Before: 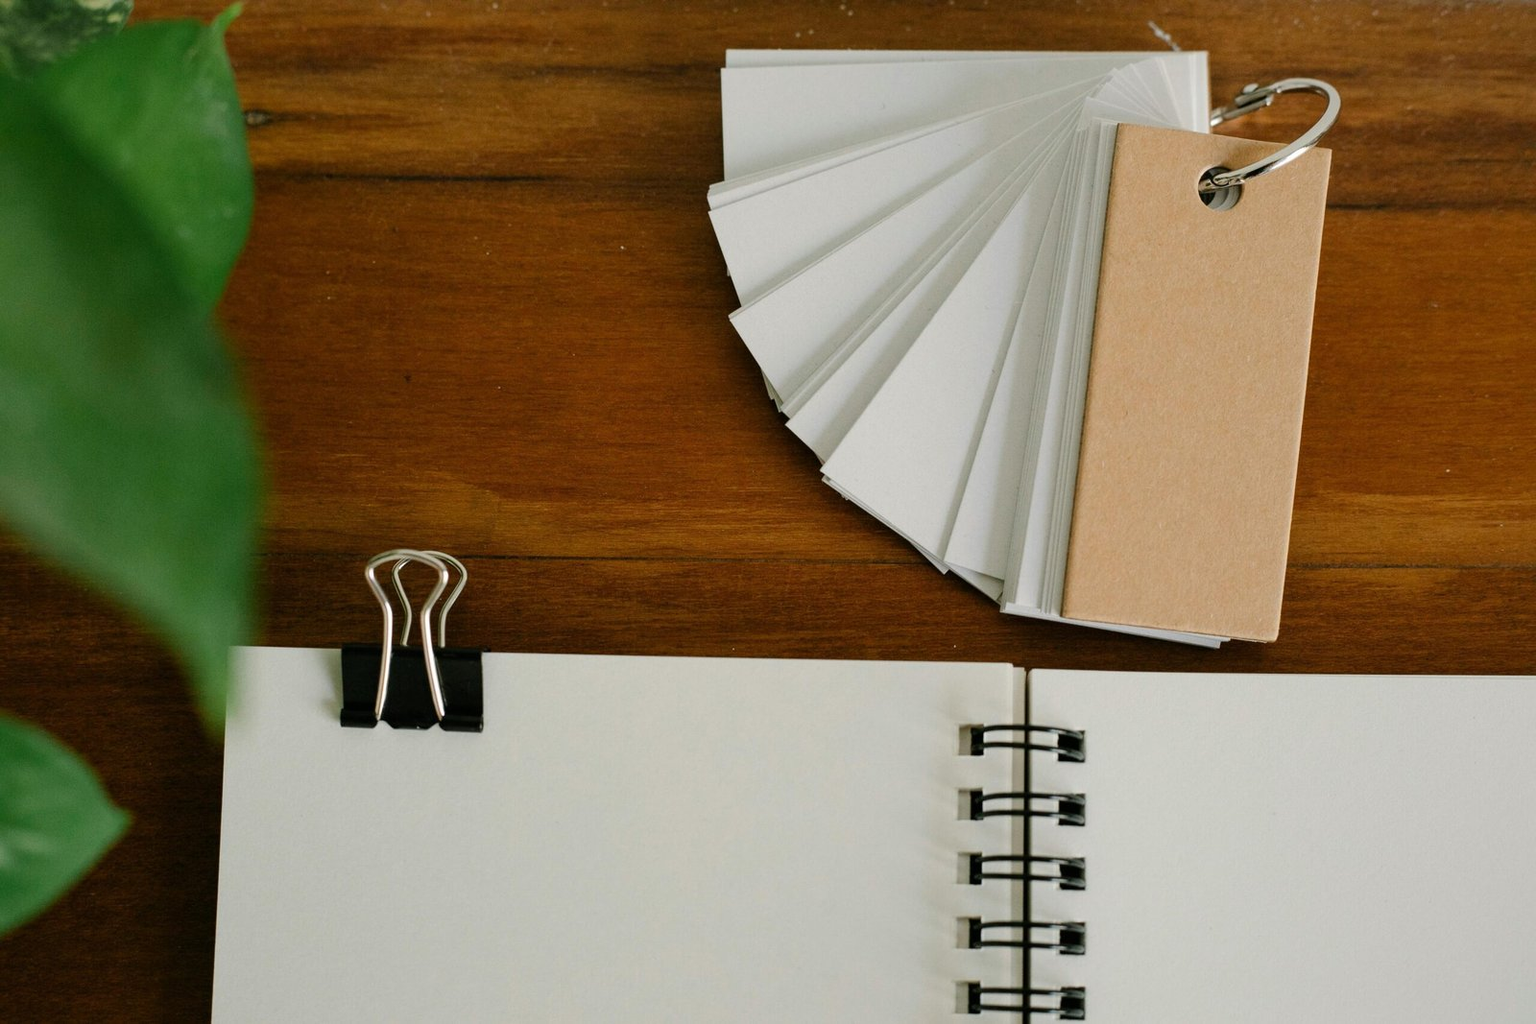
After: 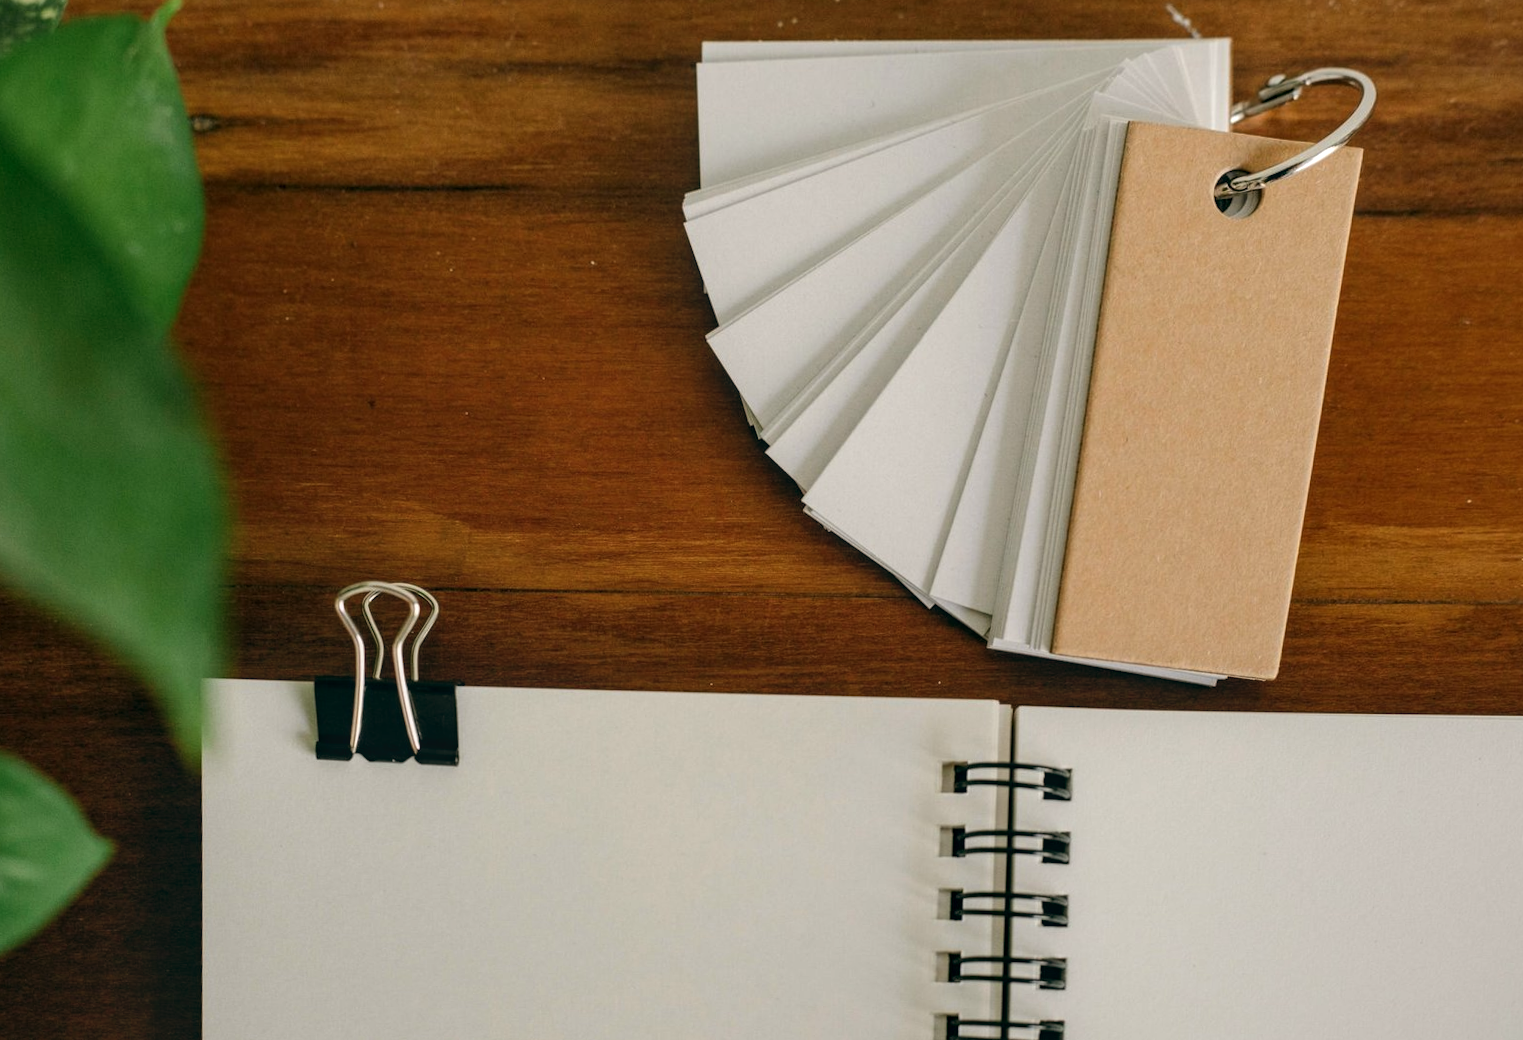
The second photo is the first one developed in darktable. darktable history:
color balance: lift [1, 0.998, 1.001, 1.002], gamma [1, 1.02, 1, 0.98], gain [1, 1.02, 1.003, 0.98]
local contrast: on, module defaults
rotate and perspective: rotation 0.074°, lens shift (vertical) 0.096, lens shift (horizontal) -0.041, crop left 0.043, crop right 0.952, crop top 0.024, crop bottom 0.979
